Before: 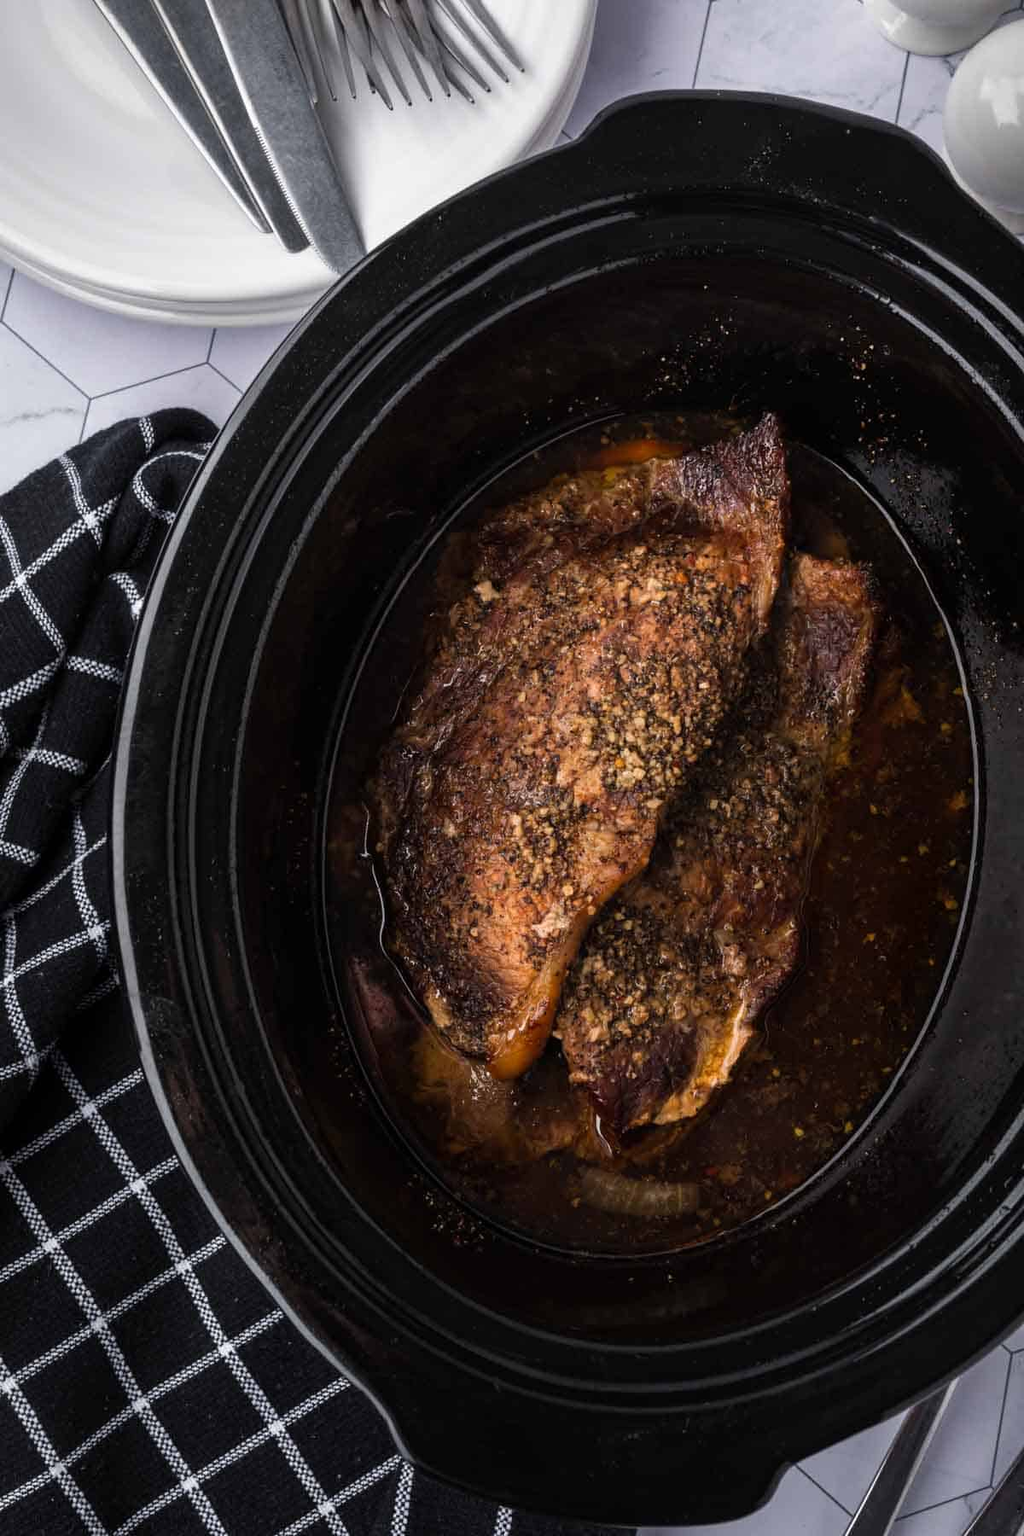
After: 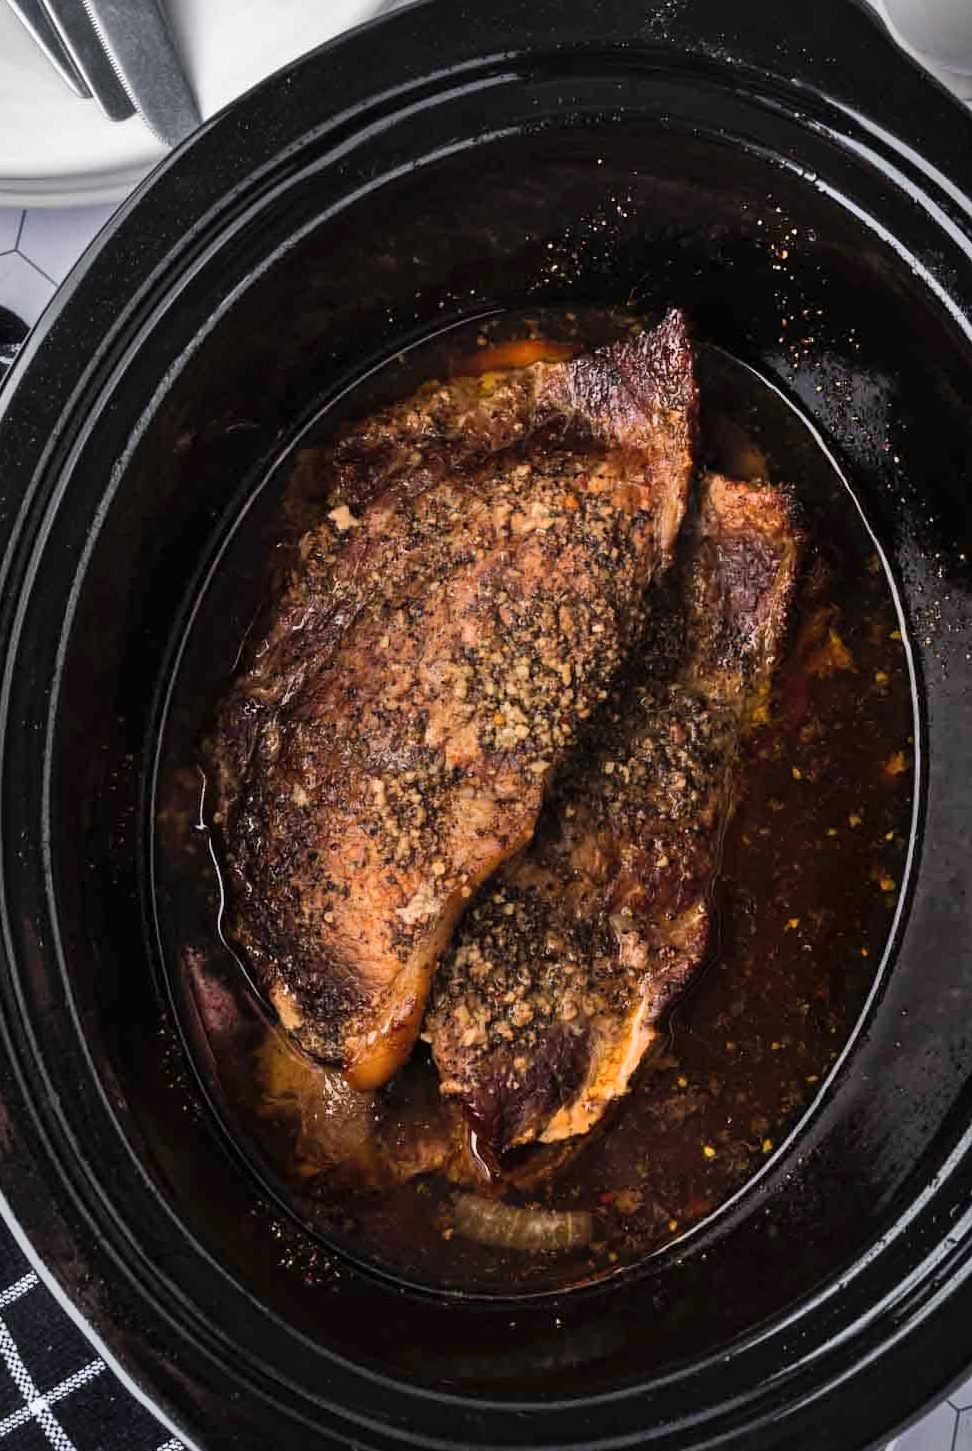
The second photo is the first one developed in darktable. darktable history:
crop: left 18.991%, top 9.748%, right 0%, bottom 9.586%
shadows and highlights: soften with gaussian
